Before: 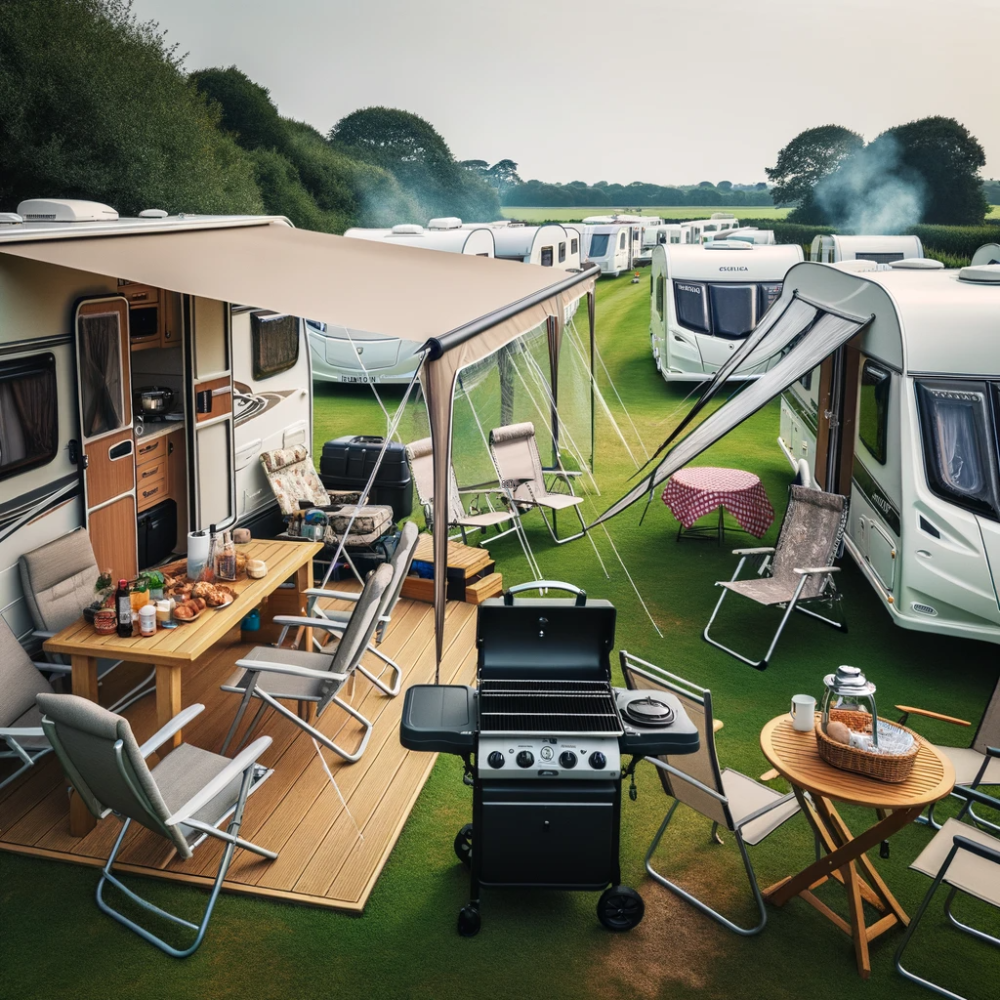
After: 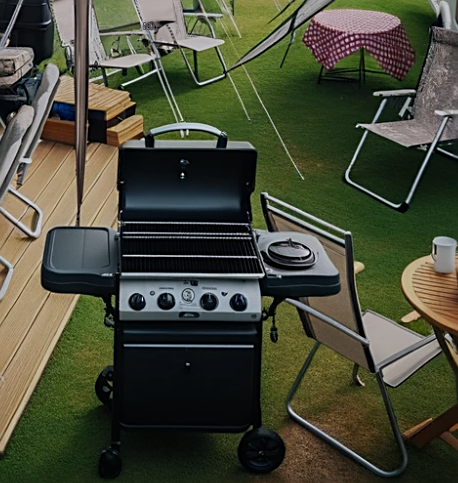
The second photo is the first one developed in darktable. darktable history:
white balance: red 0.976, blue 1.04
crop: left 35.976%, top 45.819%, right 18.162%, bottom 5.807%
sharpen: on, module defaults
exposure: black level correction 0, exposure -0.766 EV, compensate highlight preservation false
